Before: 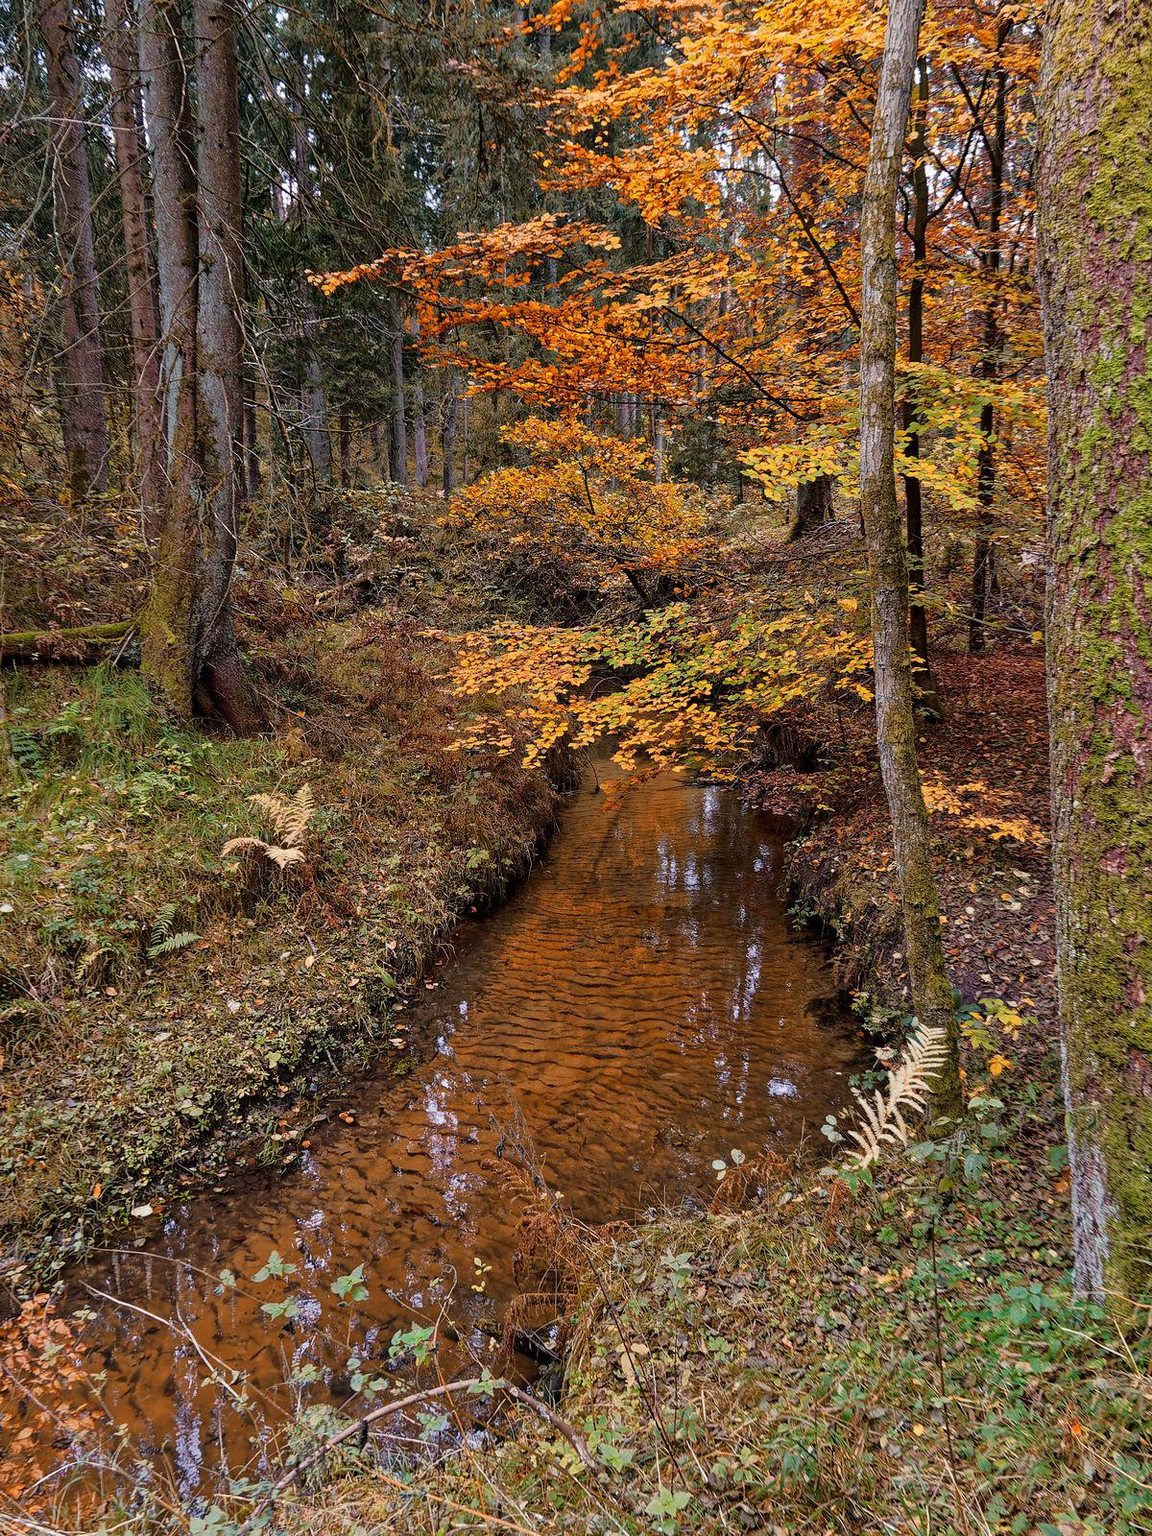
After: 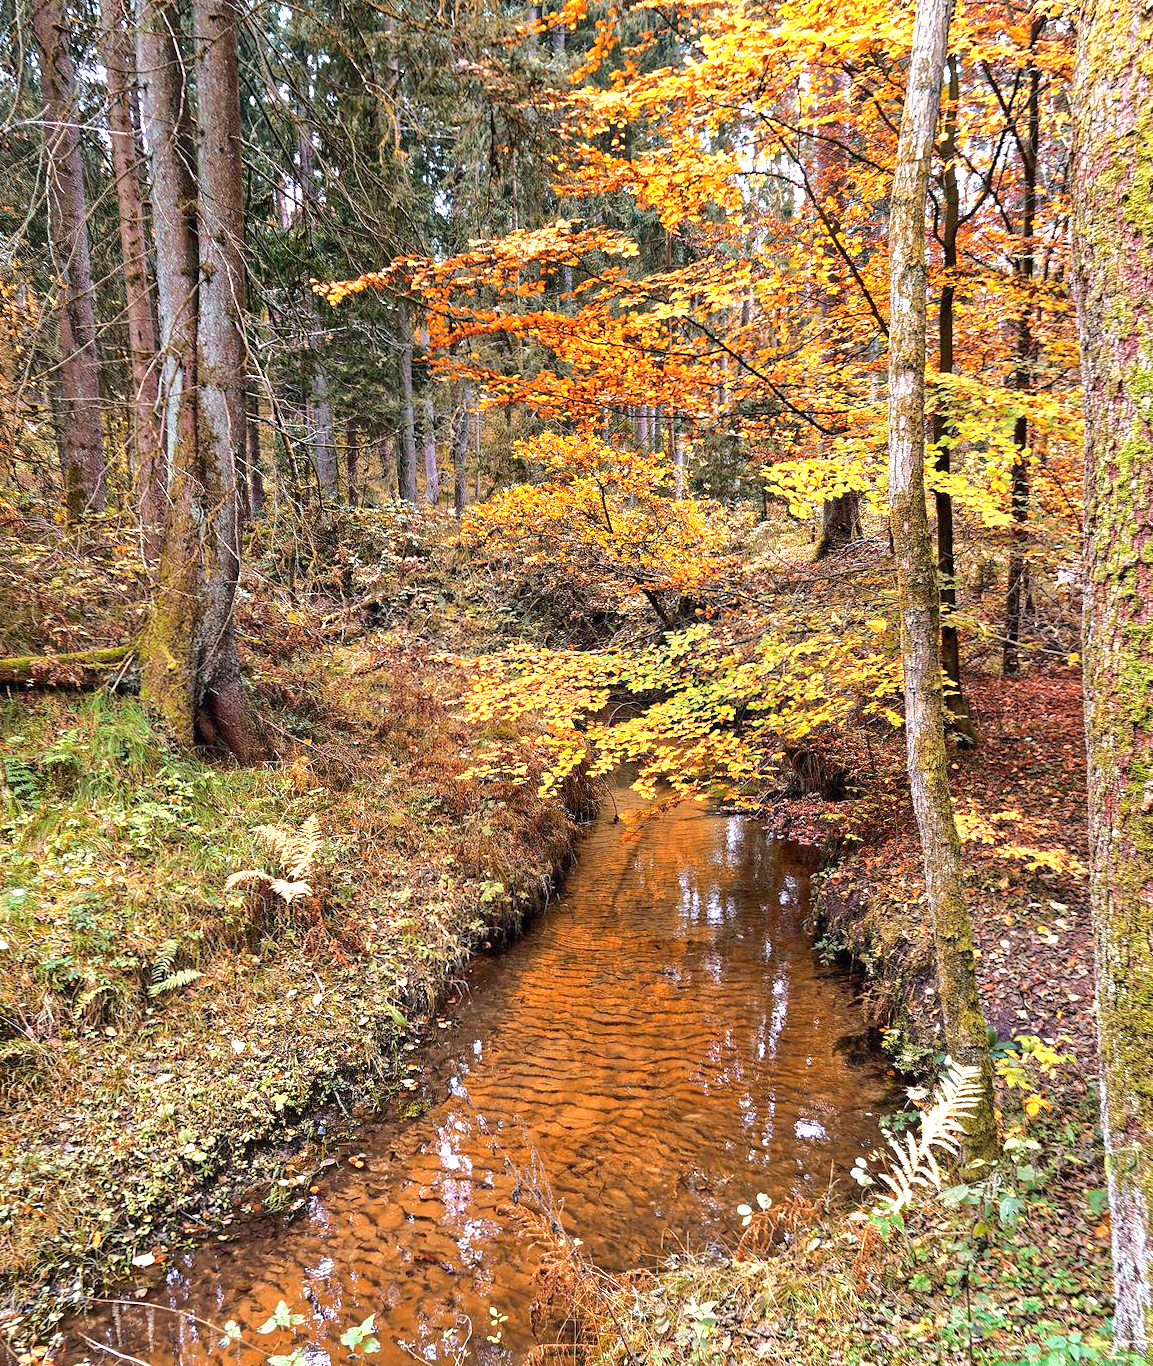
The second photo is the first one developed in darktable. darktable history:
crop and rotate: angle 0.2°, left 0.275%, right 3.127%, bottom 14.18%
exposure: black level correction 0, exposure 1.4 EV, compensate highlight preservation false
